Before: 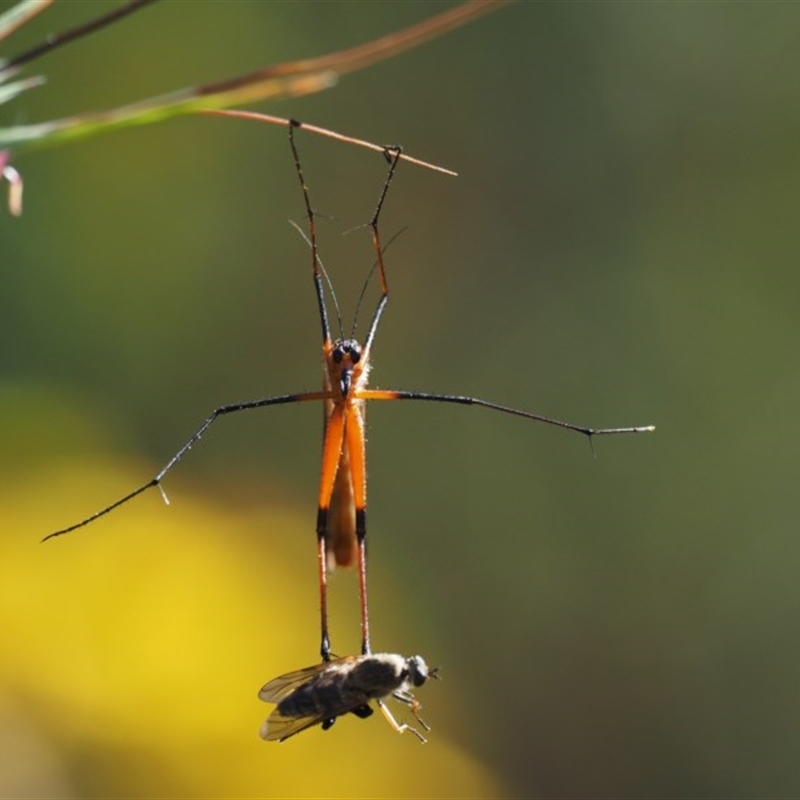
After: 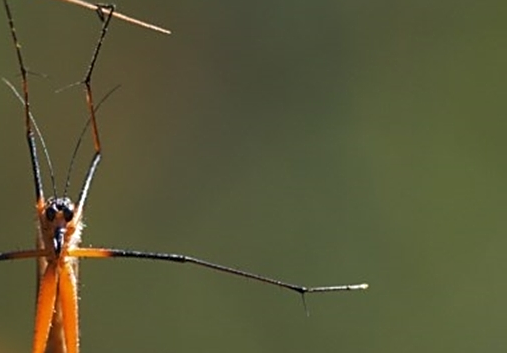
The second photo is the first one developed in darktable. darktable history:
crop: left 35.996%, top 17.818%, right 0.595%, bottom 38.001%
exposure: exposure 0.014 EV, compensate highlight preservation false
sharpen: on, module defaults
